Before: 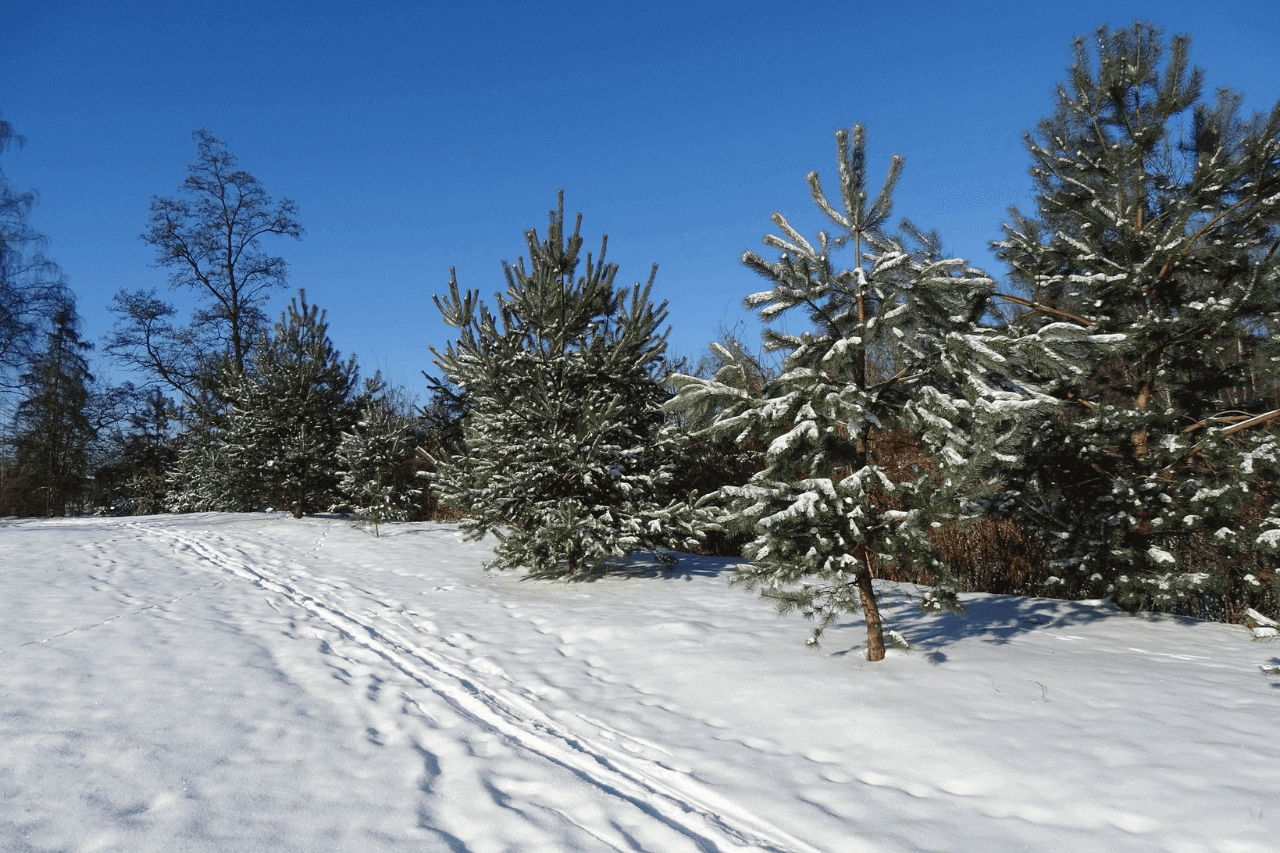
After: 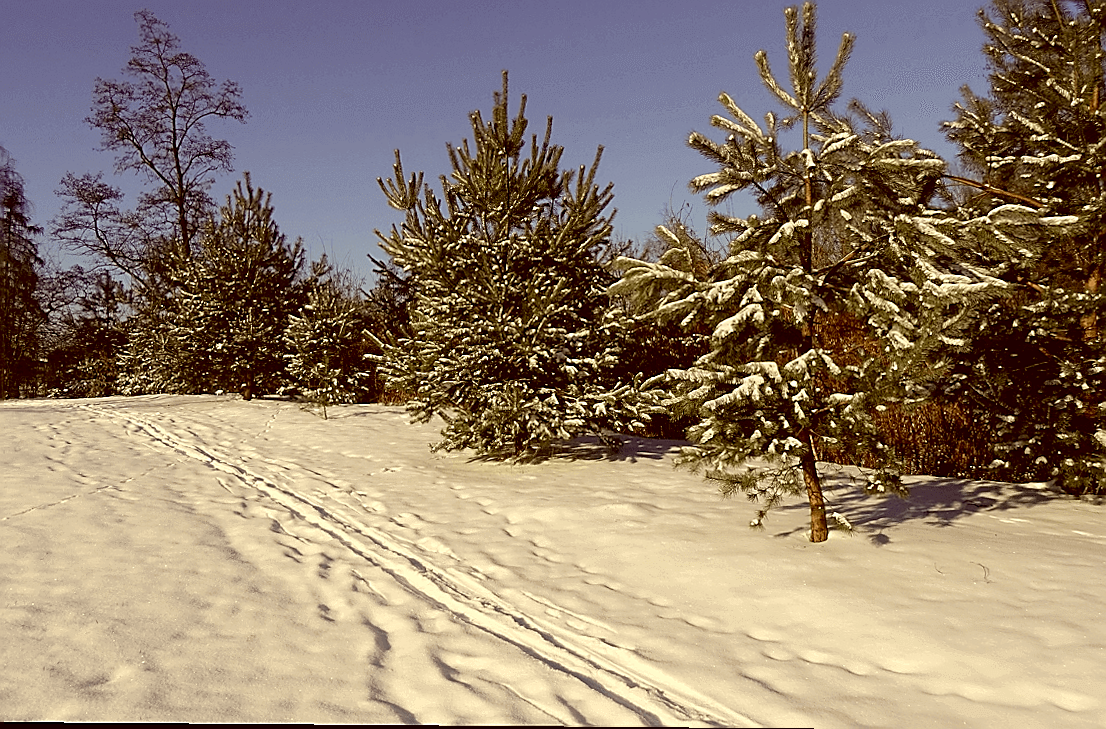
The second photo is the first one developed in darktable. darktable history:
exposure: black level correction 0.01, exposure 0.011 EV, compensate highlight preservation false
sharpen: radius 1.4, amount 1.25, threshold 0.7
crop and rotate: left 4.842%, top 15.51%, right 10.668%
rotate and perspective: lens shift (vertical) 0.048, lens shift (horizontal) -0.024, automatic cropping off
color correction: highlights a* 1.12, highlights b* 24.26, shadows a* 15.58, shadows b* 24.26
